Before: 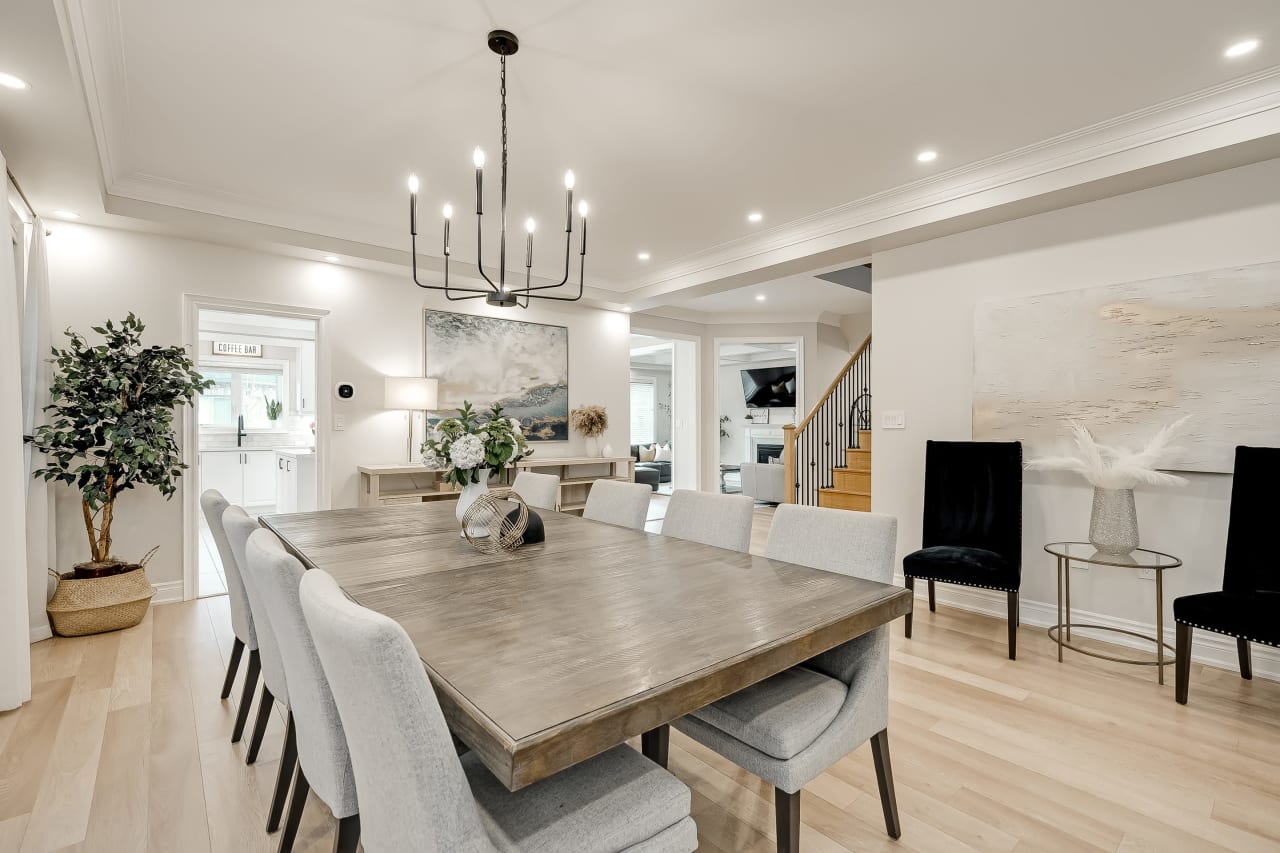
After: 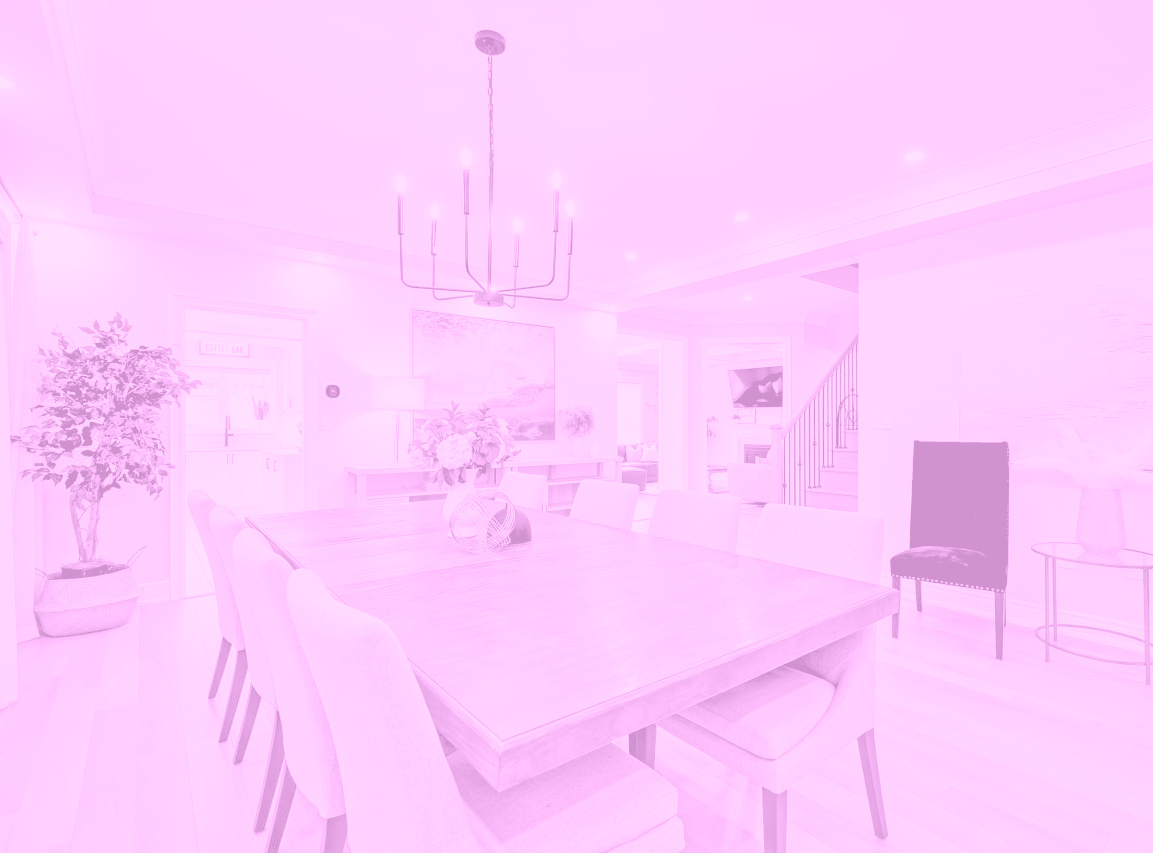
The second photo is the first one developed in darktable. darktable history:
color balance rgb: global offset › luminance -0.5%, perceptual saturation grading › highlights -17.77%, perceptual saturation grading › mid-tones 33.1%, perceptual saturation grading › shadows 50.52%, perceptual brilliance grading › highlights 10.8%, perceptual brilliance grading › shadows -10.8%, global vibrance 24.22%, contrast -25%
colorize: hue 331.2°, saturation 75%, source mix 30.28%, lightness 70.52%, version 1
tone equalizer: -7 EV 0.15 EV, -6 EV 0.6 EV, -5 EV 1.15 EV, -4 EV 1.33 EV, -3 EV 1.15 EV, -2 EV 0.6 EV, -1 EV 0.15 EV, mask exposure compensation -0.5 EV
crop and rotate: left 1.088%, right 8.807%
